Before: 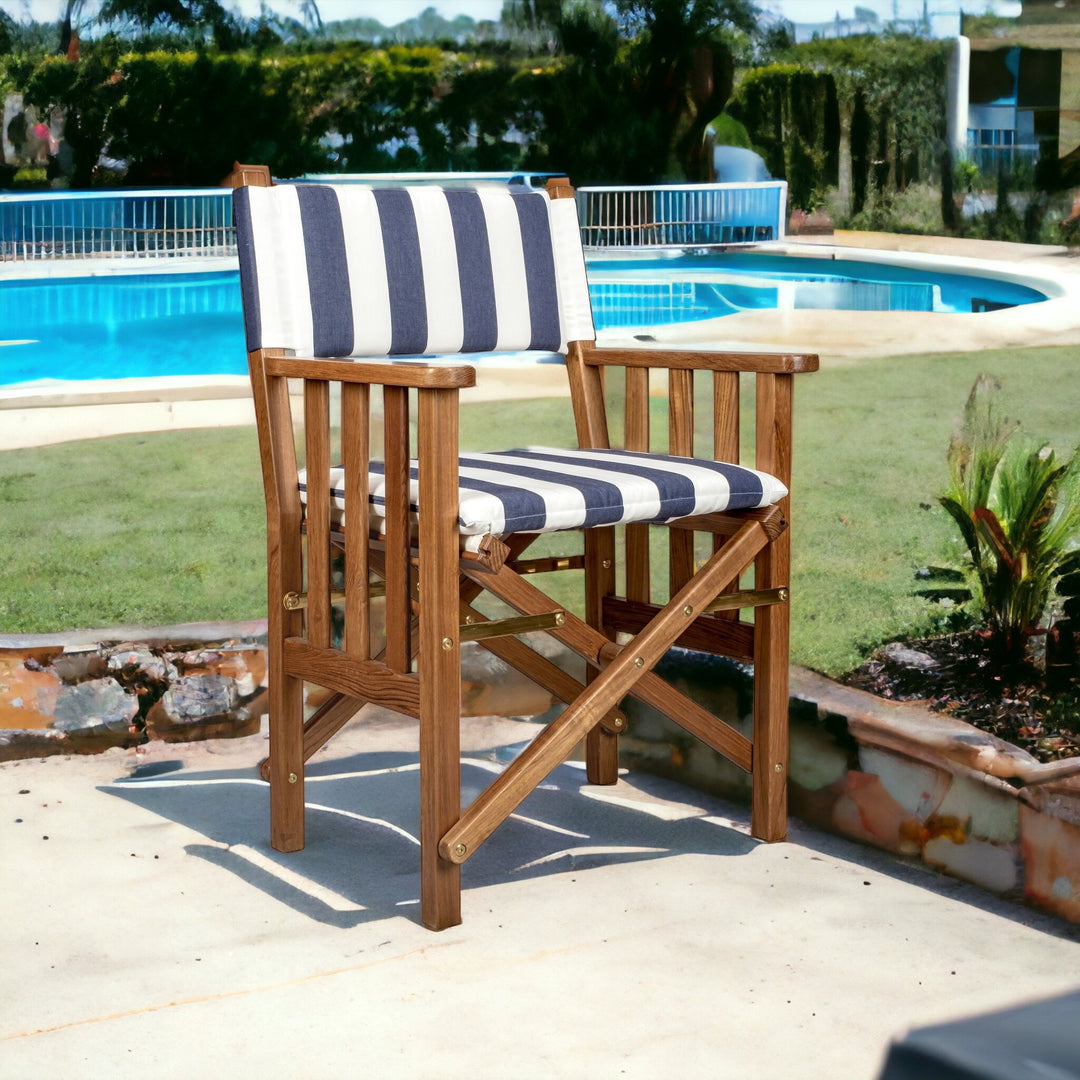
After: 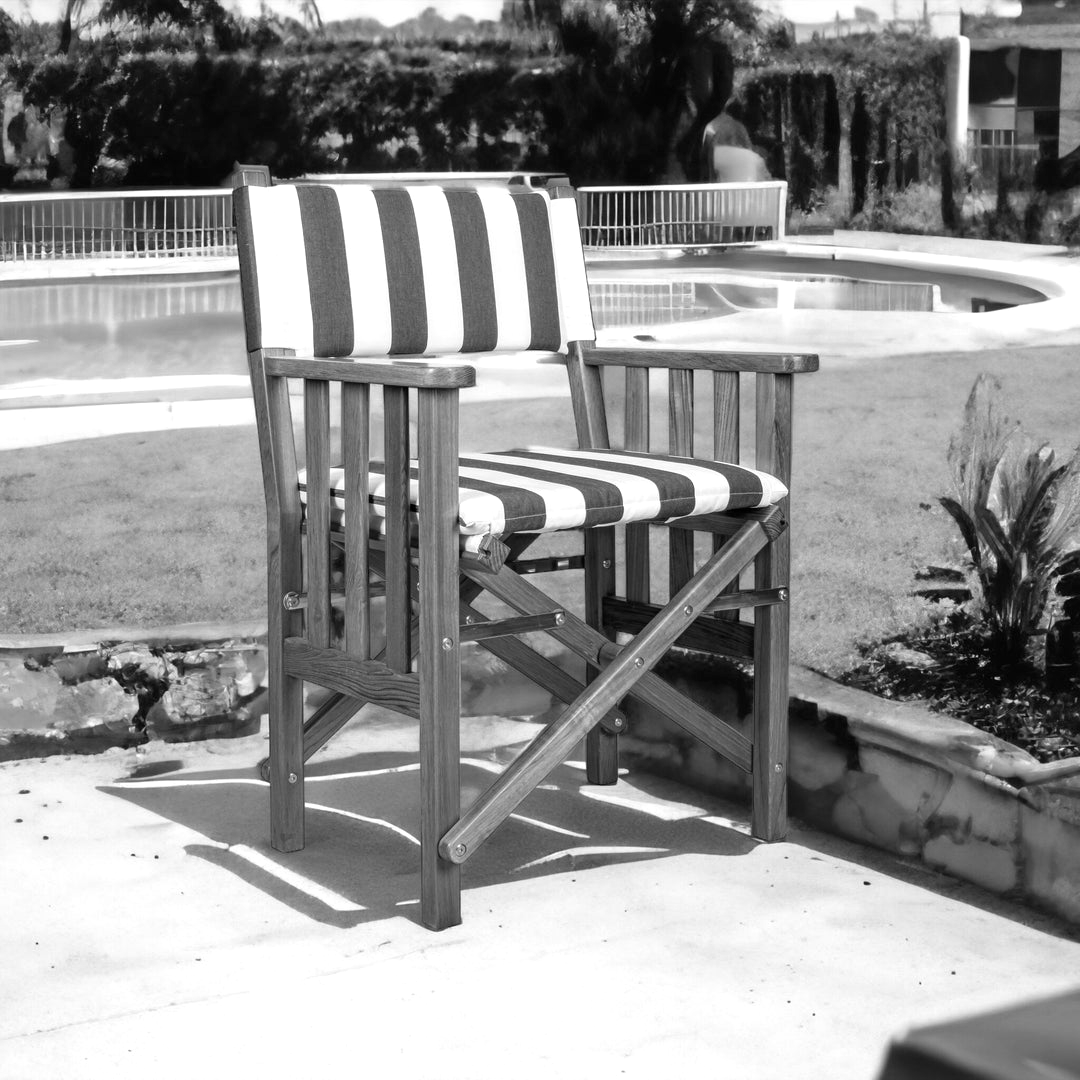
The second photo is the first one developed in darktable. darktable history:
color correction: highlights a* 15, highlights b* 31.55
exposure: exposure 0.2 EV, compensate highlight preservation false
monochrome: on, module defaults
